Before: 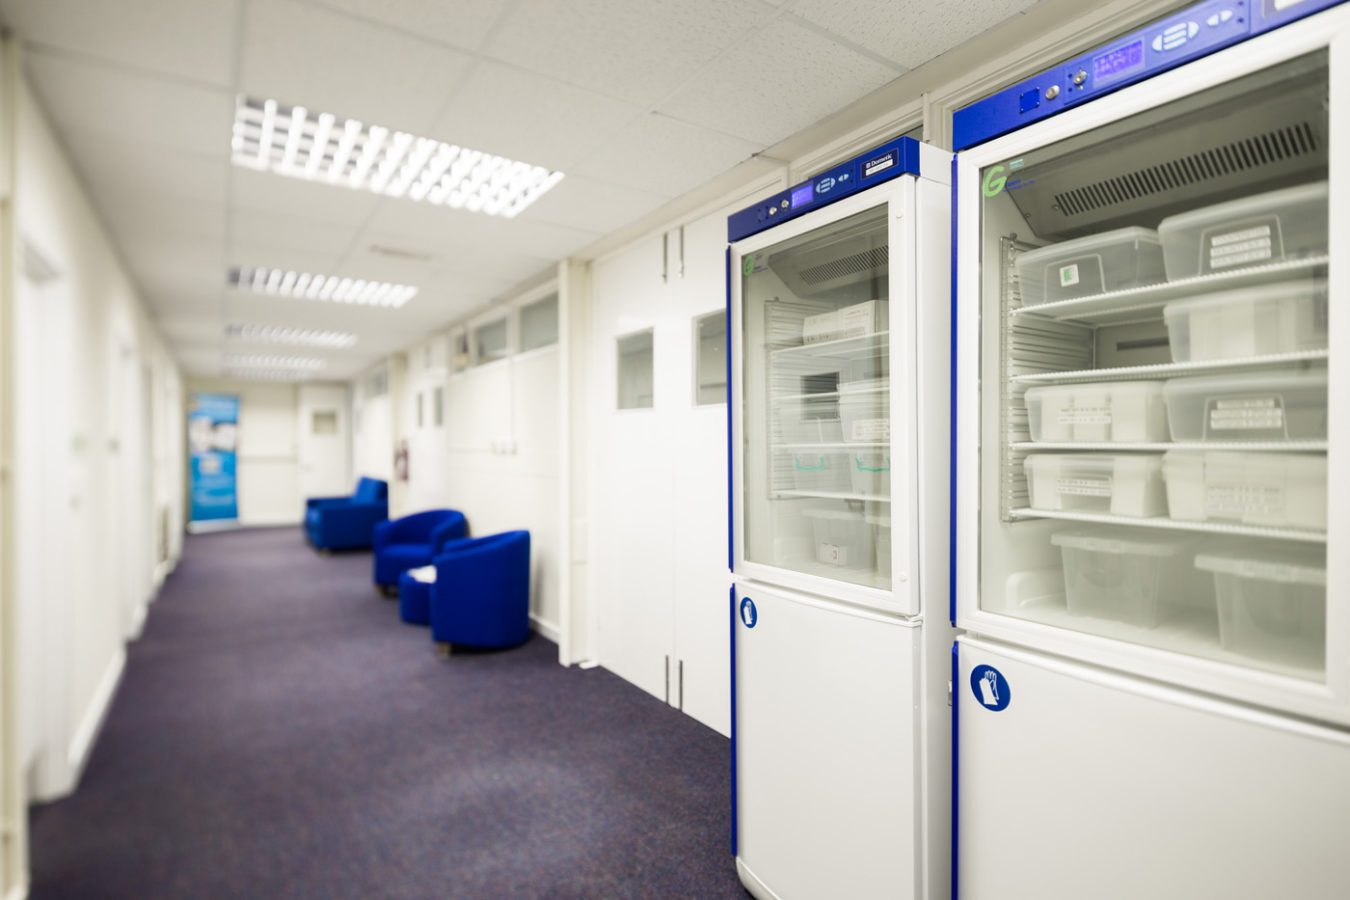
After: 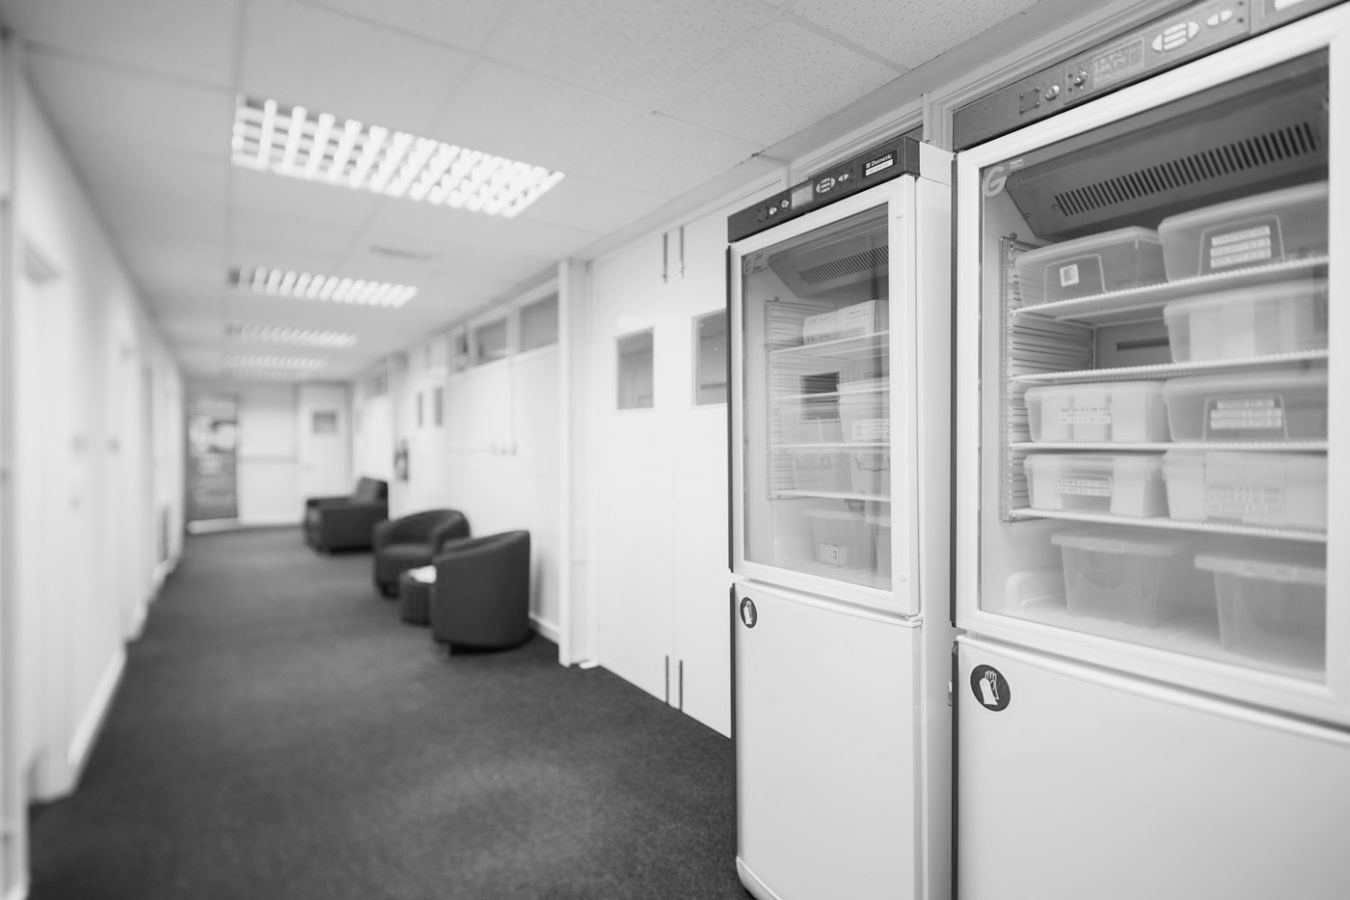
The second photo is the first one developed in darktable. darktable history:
color calibration: output gray [0.28, 0.41, 0.31, 0], gray › normalize channels true, illuminant same as pipeline (D50), adaptation XYZ, x 0.346, y 0.359, gamut compression 0
local contrast: mode bilateral grid, contrast 100, coarseness 100, detail 91%, midtone range 0.2
